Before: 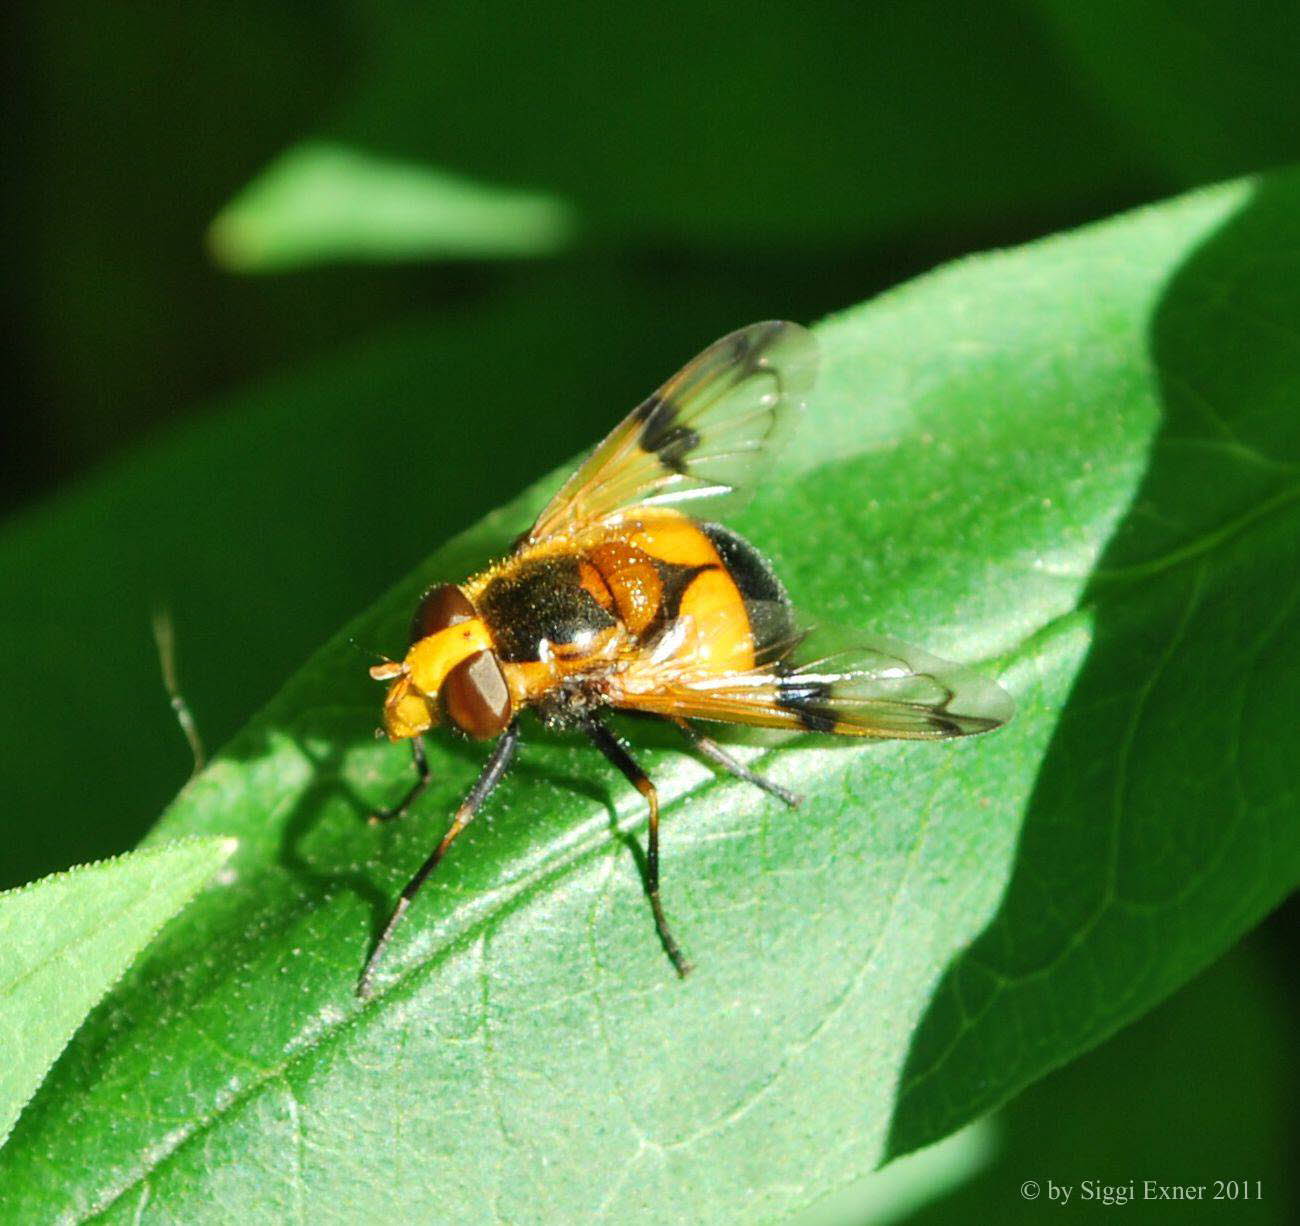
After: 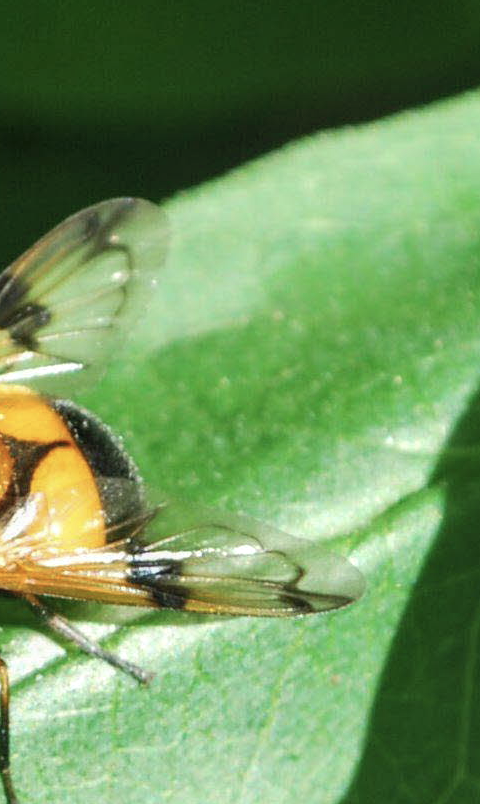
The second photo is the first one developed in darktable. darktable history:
crop and rotate: left 49.936%, top 10.094%, right 13.136%, bottom 24.256%
local contrast: detail 117%
color correction: saturation 0.8
